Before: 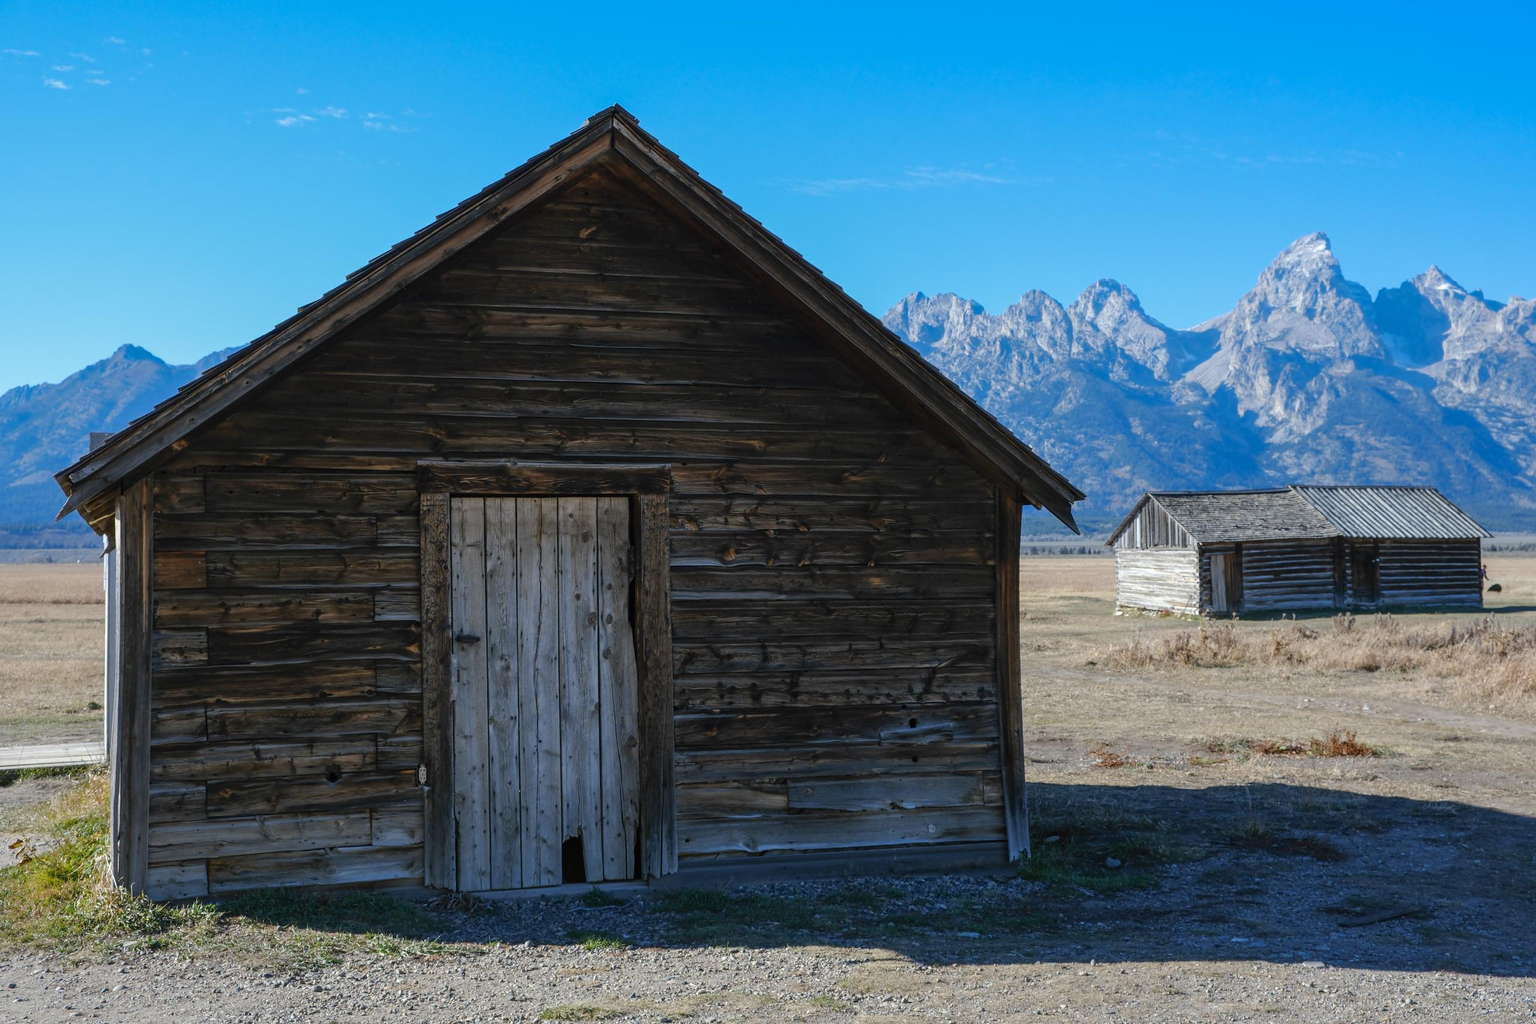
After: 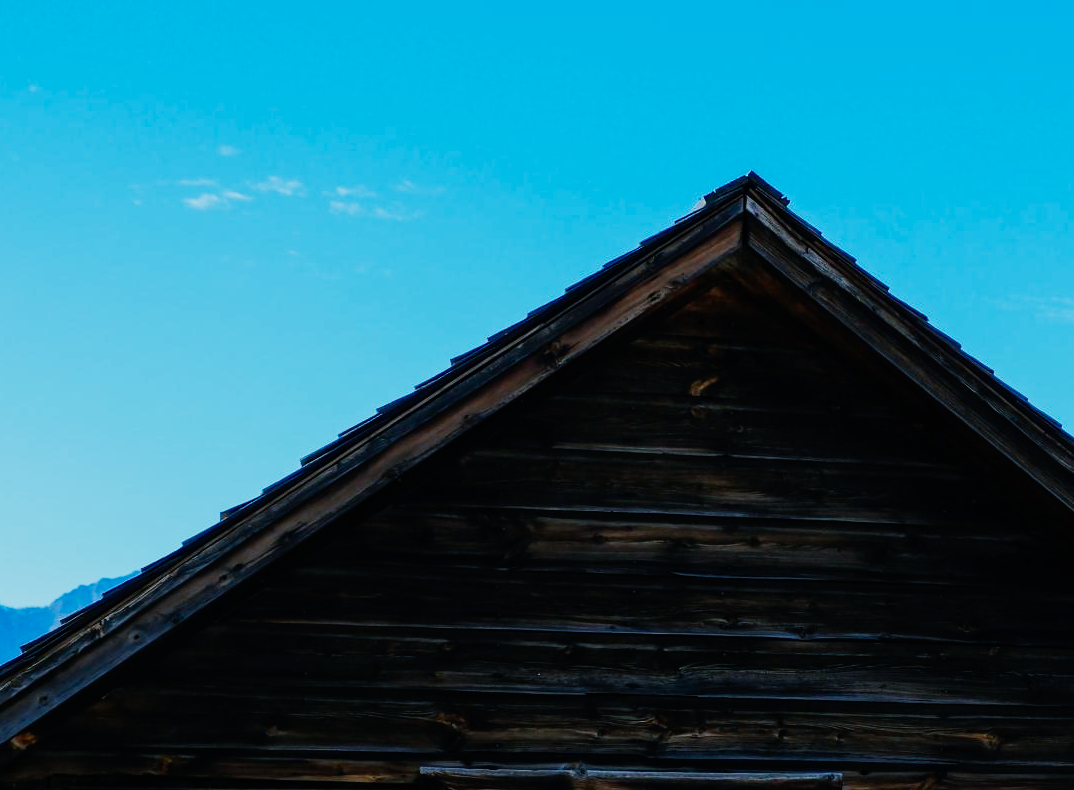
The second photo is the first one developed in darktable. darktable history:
crop and rotate: left 10.817%, top 0.062%, right 47.194%, bottom 53.626%
color calibration: illuminant F (fluorescent), F source F9 (Cool White Deluxe 4150 K) – high CRI, x 0.374, y 0.373, temperature 4158.34 K
sigmoid: contrast 1.8, skew -0.2, preserve hue 0%, red attenuation 0.1, red rotation 0.035, green attenuation 0.1, green rotation -0.017, blue attenuation 0.15, blue rotation -0.052, base primaries Rec2020
color balance rgb: perceptual saturation grading › global saturation 20%, perceptual saturation grading › highlights -25%, perceptual saturation grading › shadows 25%
